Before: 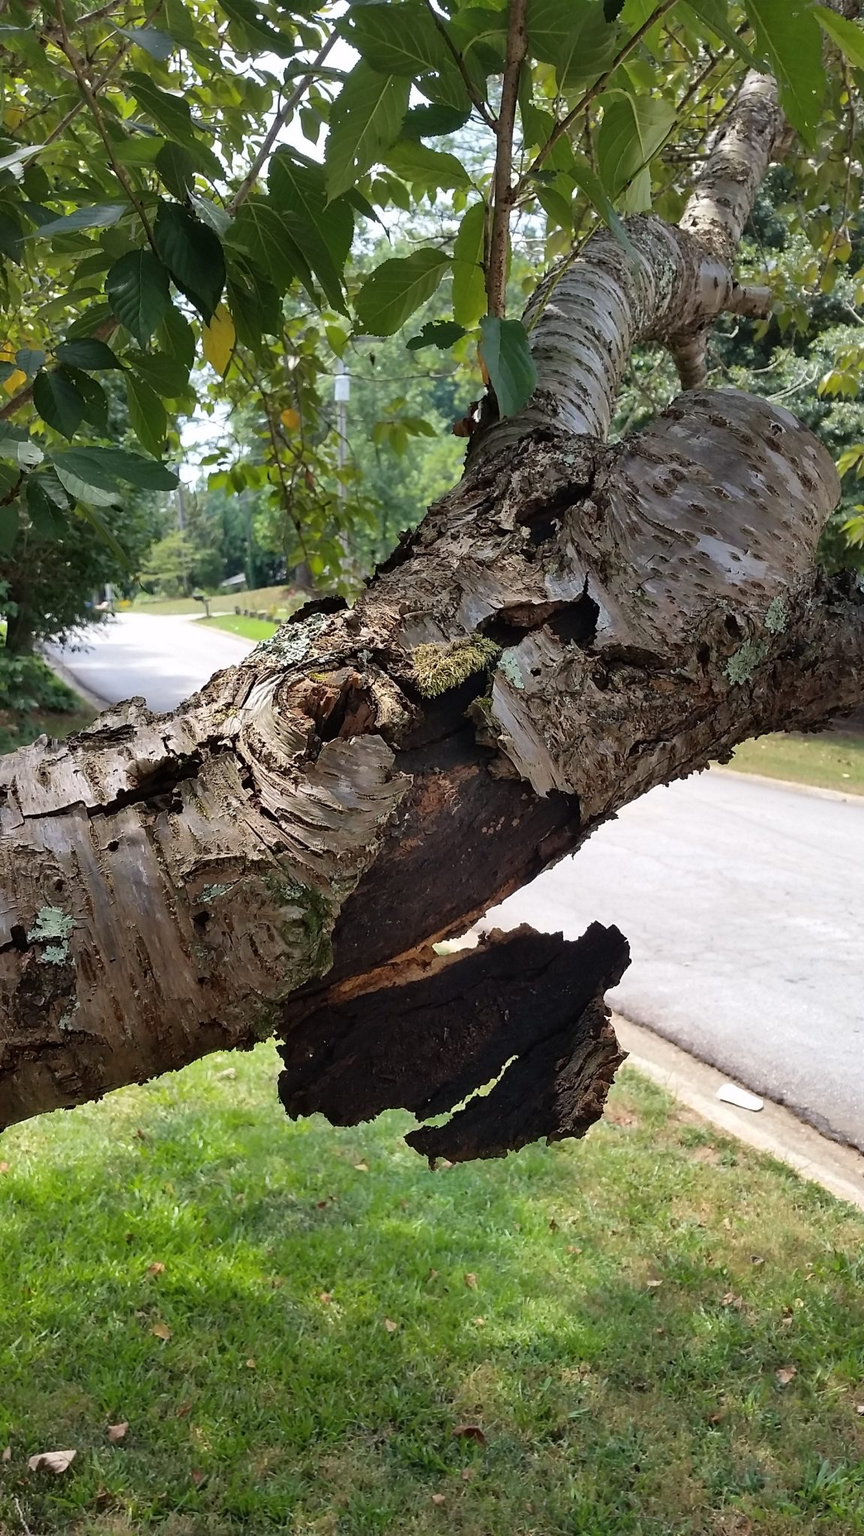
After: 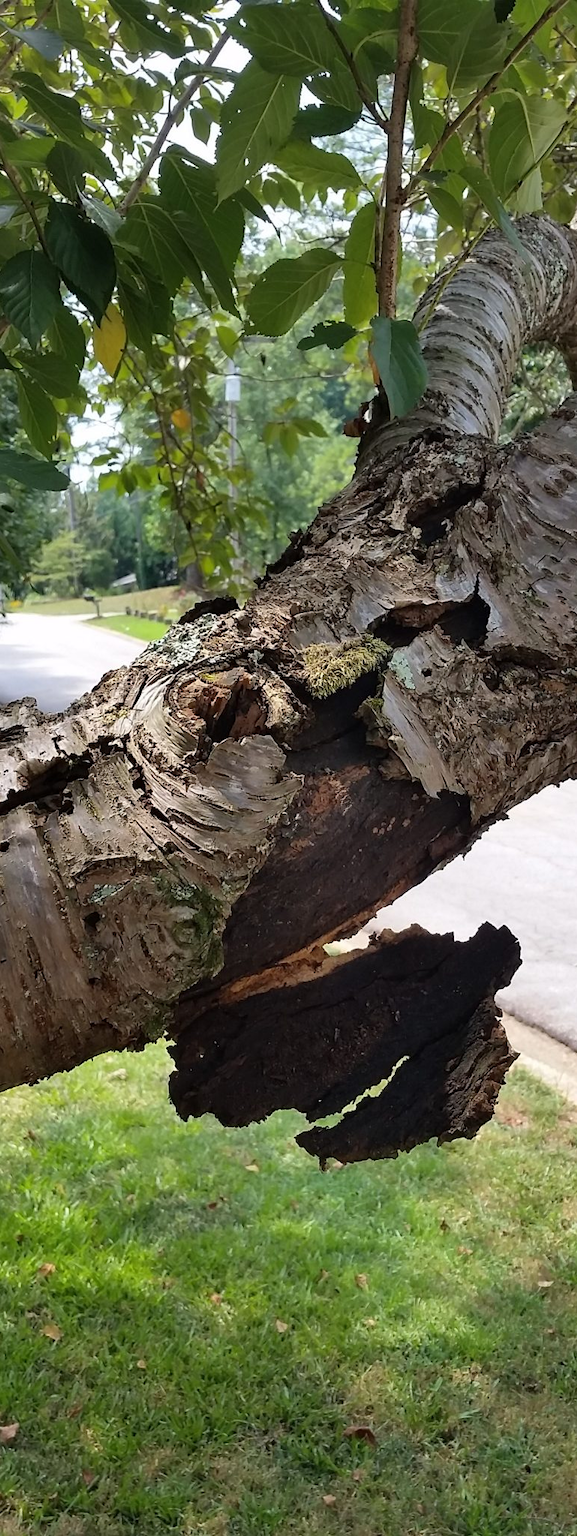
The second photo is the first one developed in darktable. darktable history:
crop and rotate: left 12.675%, right 20.517%
